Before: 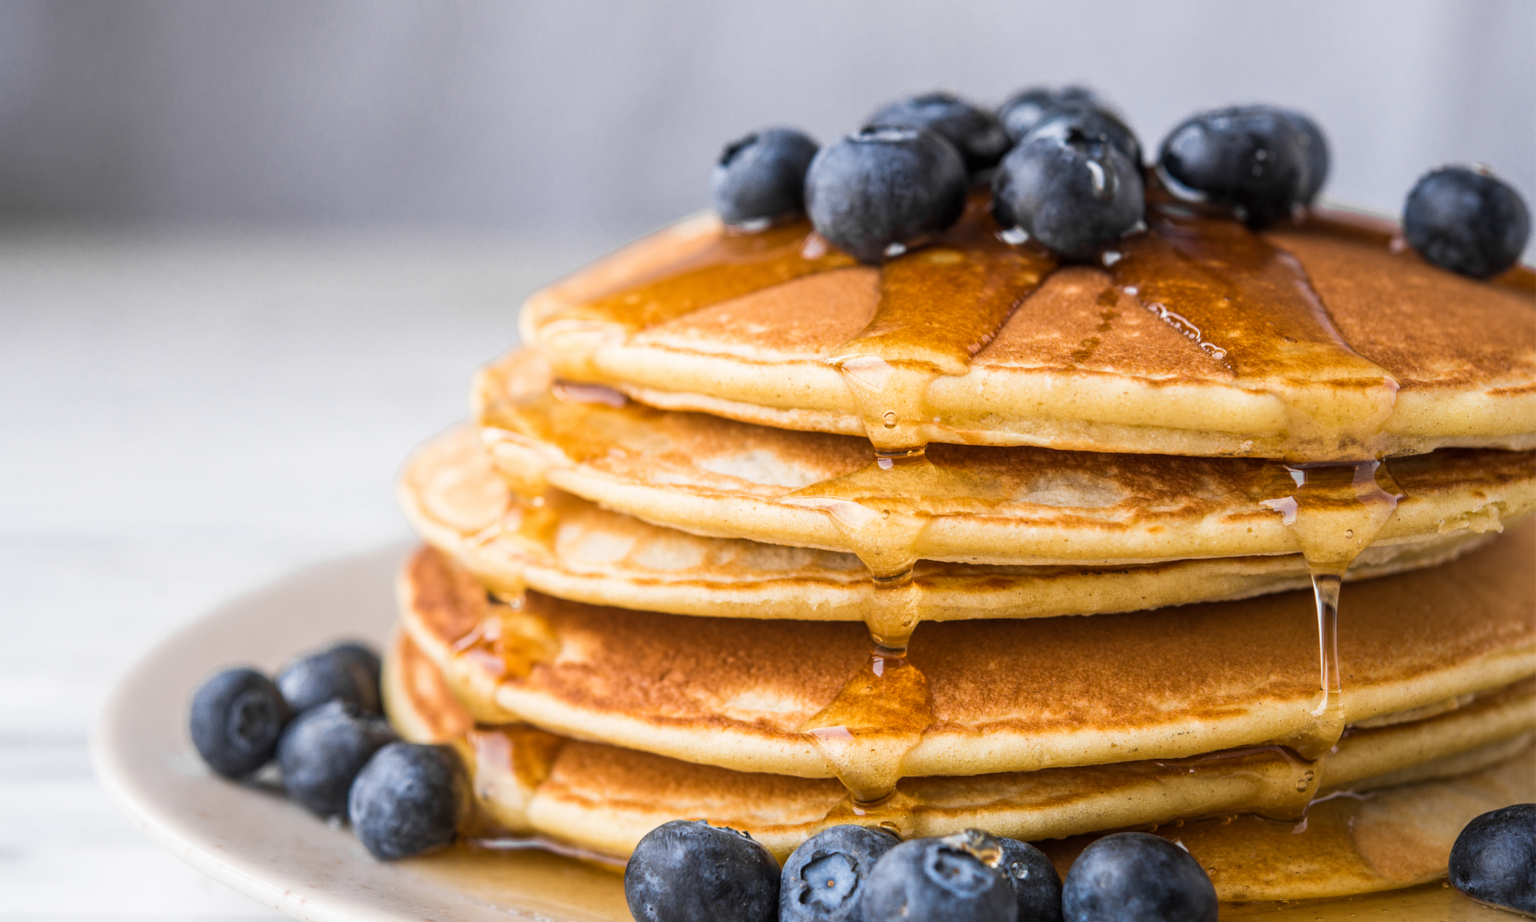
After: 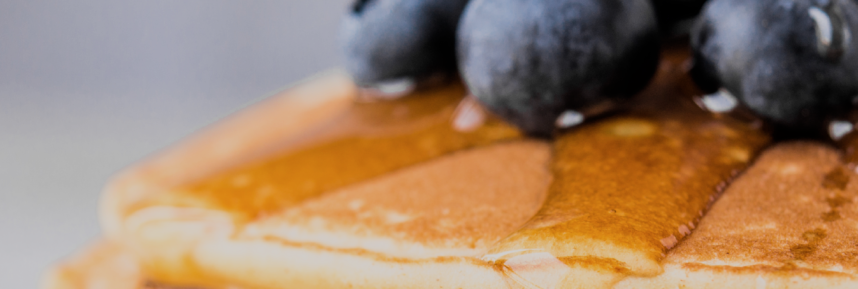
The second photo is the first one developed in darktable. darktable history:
contrast brightness saturation: saturation -0.05
filmic rgb: black relative exposure -7.15 EV, white relative exposure 5.36 EV, hardness 3.02, color science v6 (2022)
crop: left 28.64%, top 16.832%, right 26.637%, bottom 58.055%
rotate and perspective: automatic cropping off
